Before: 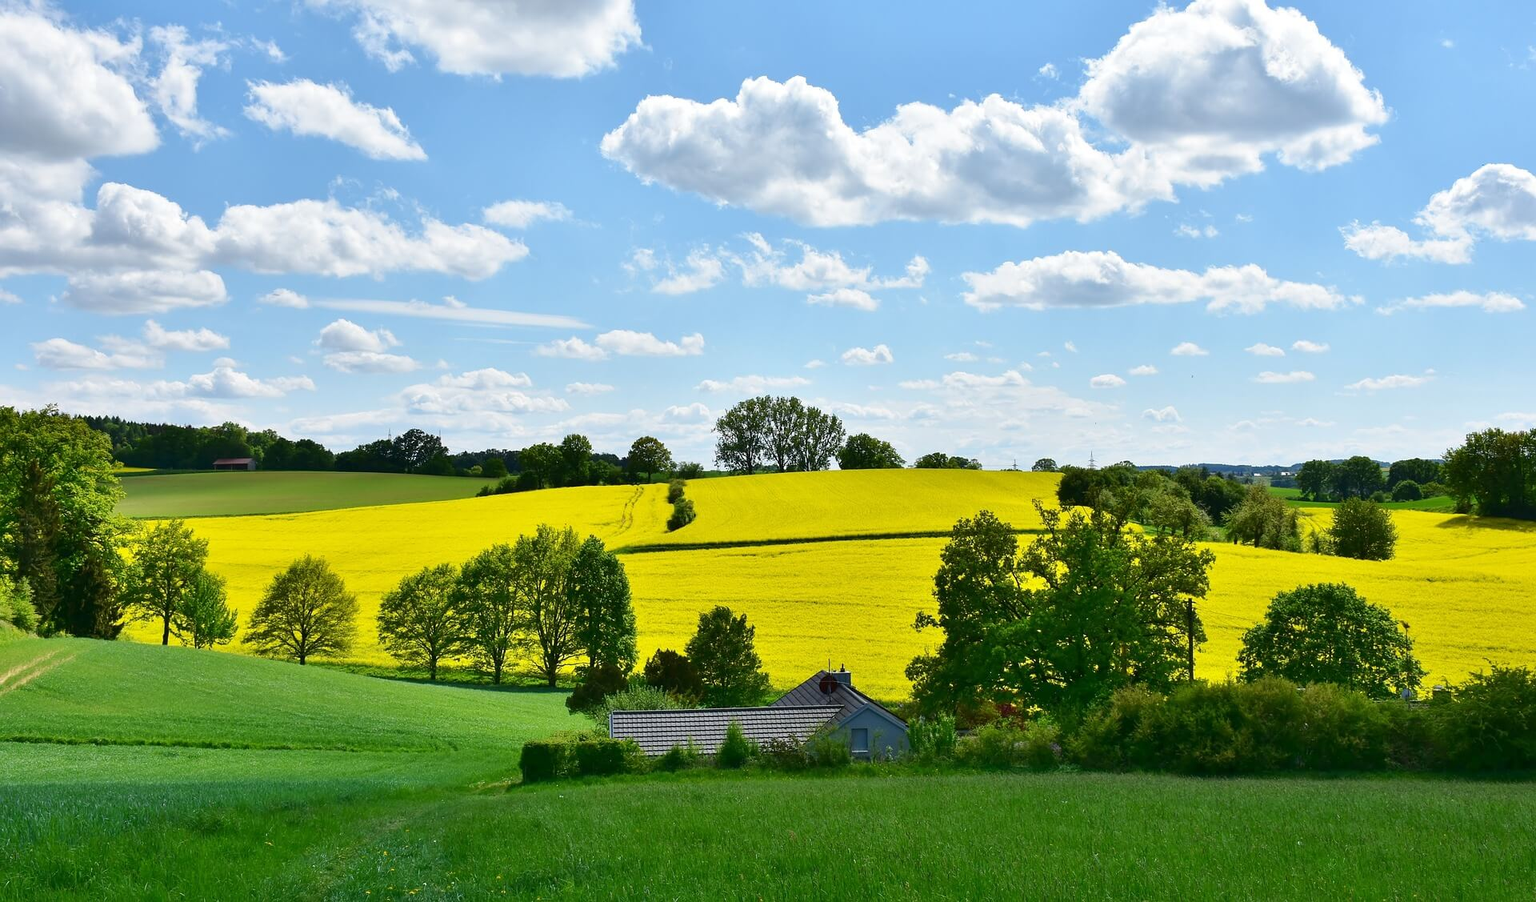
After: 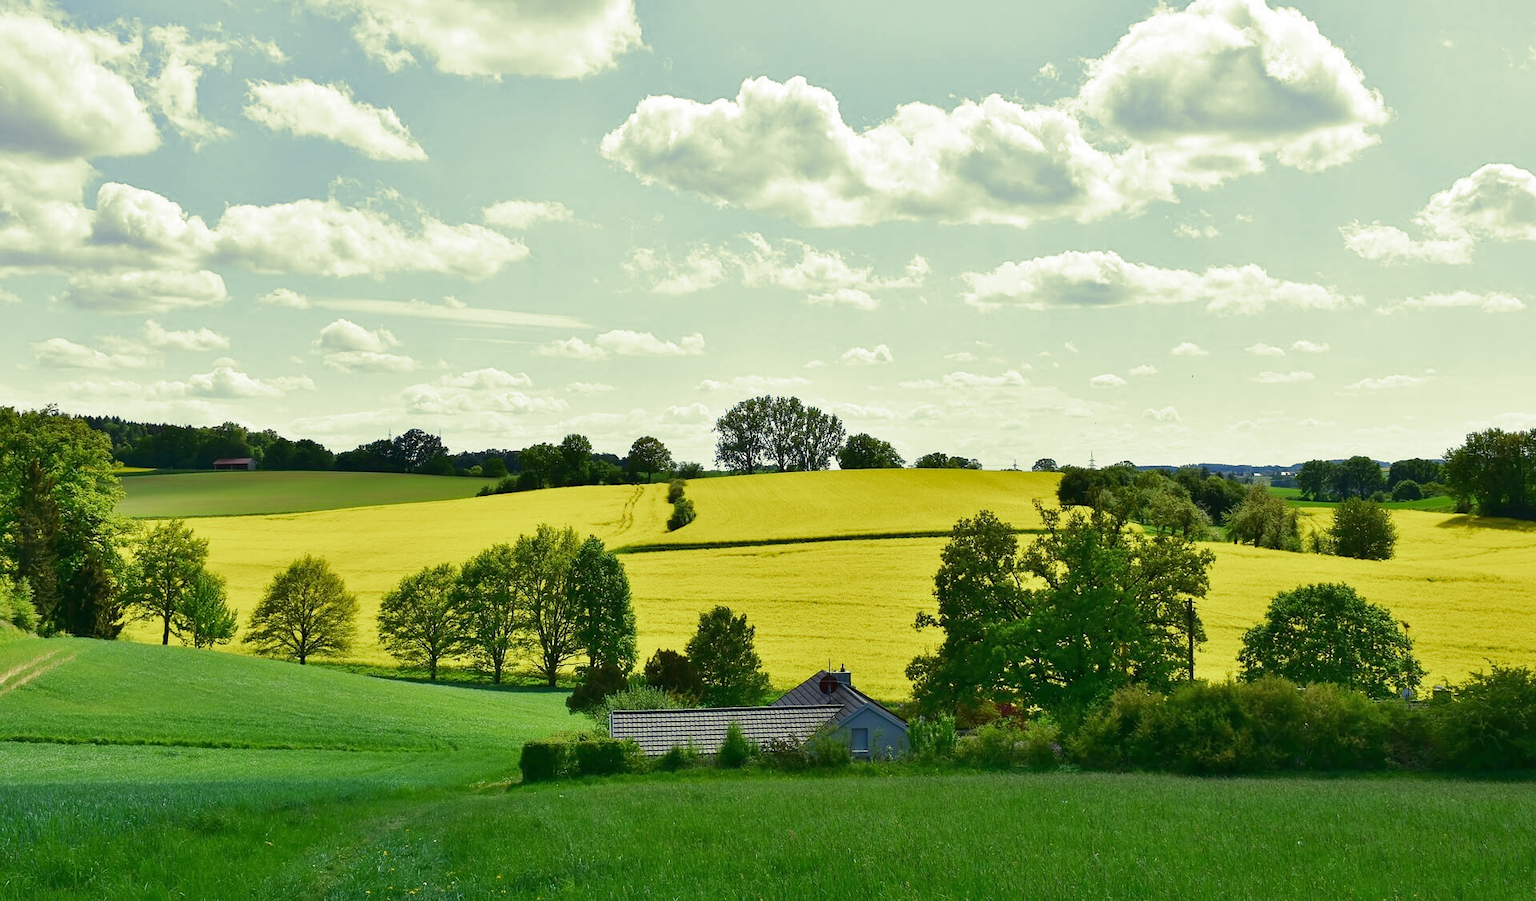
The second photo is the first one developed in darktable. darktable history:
split-toning: shadows › hue 290.82°, shadows › saturation 0.34, highlights › saturation 0.38, balance 0, compress 50%
tone equalizer: on, module defaults
shadows and highlights: shadows 25, highlights -25
